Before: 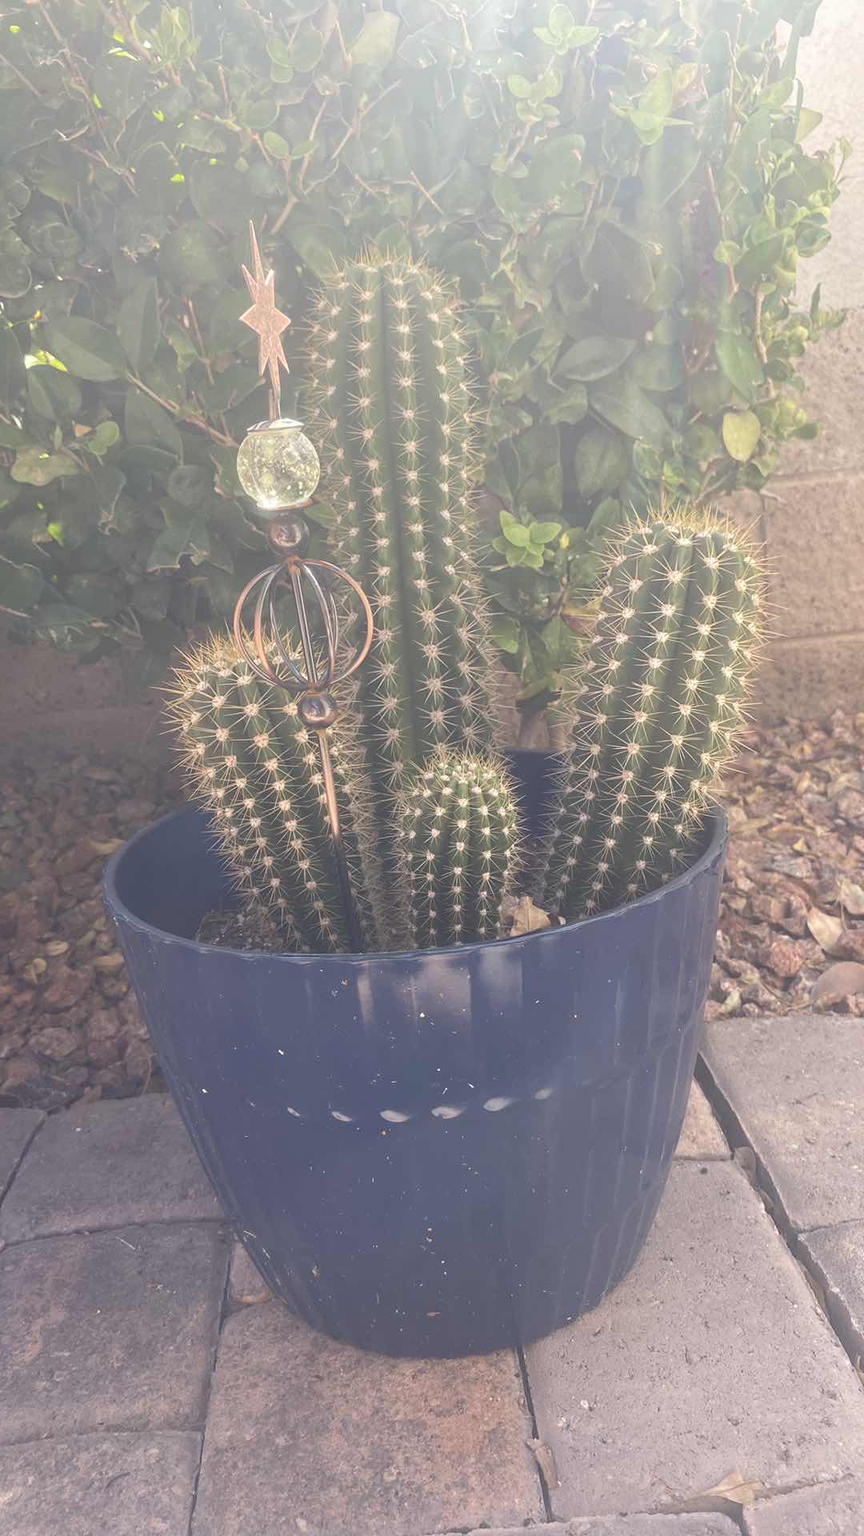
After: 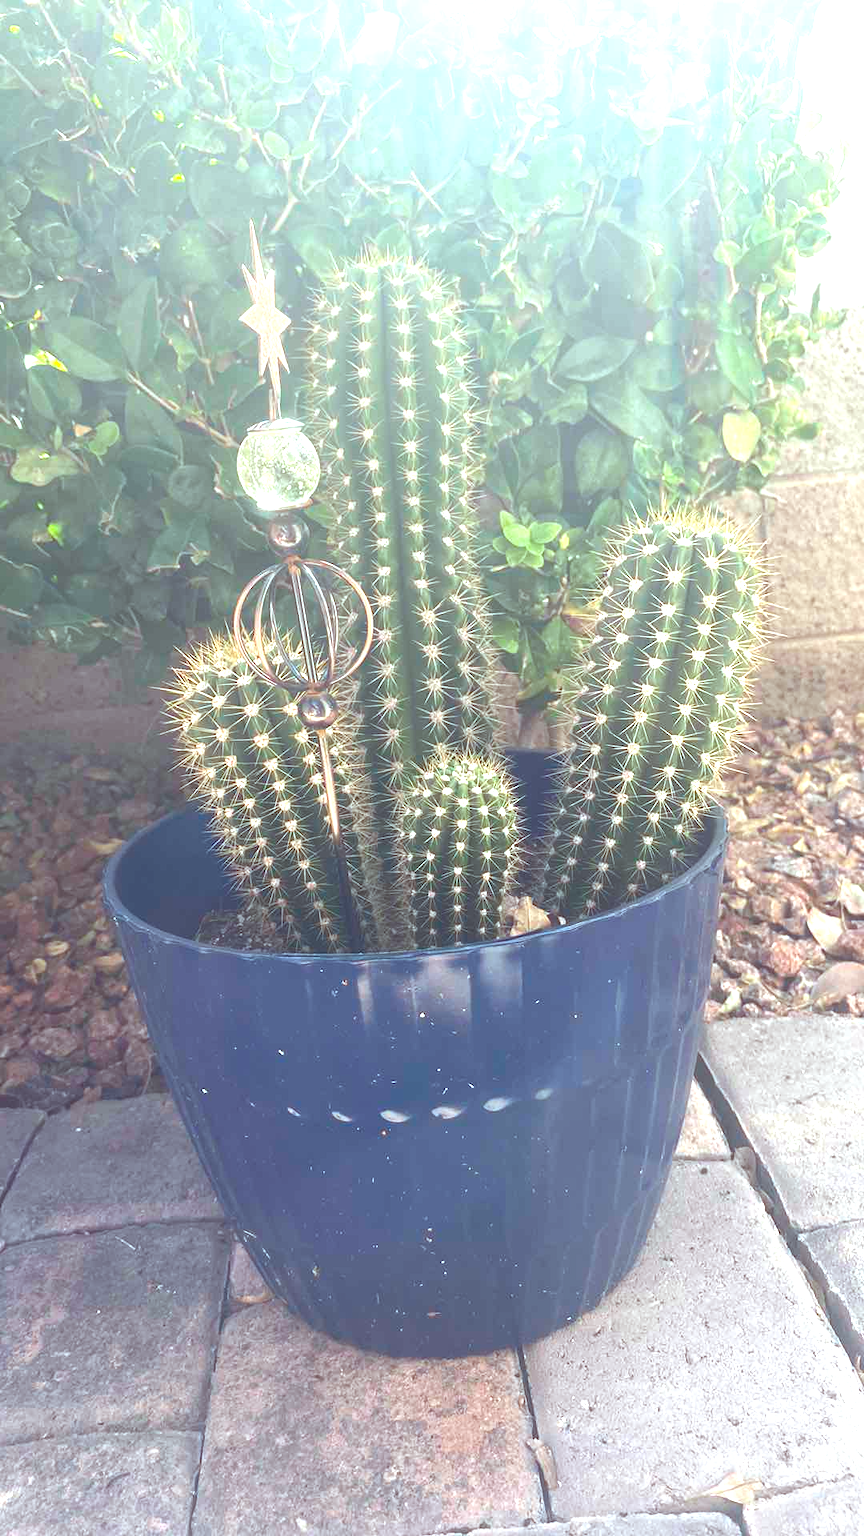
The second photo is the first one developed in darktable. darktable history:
color correction: highlights b* 0.042
color balance rgb: highlights gain › luminance 15.371%, highlights gain › chroma 3.983%, highlights gain › hue 211.81°, perceptual saturation grading › global saturation 20%, perceptual saturation grading › highlights -25.835%, perceptual saturation grading › shadows 49.588%, perceptual brilliance grading › global brilliance -4.211%, perceptual brilliance grading › highlights 25.208%, perceptual brilliance grading › mid-tones 7.517%, perceptual brilliance grading › shadows -4.96%, global vibrance 14.851%
